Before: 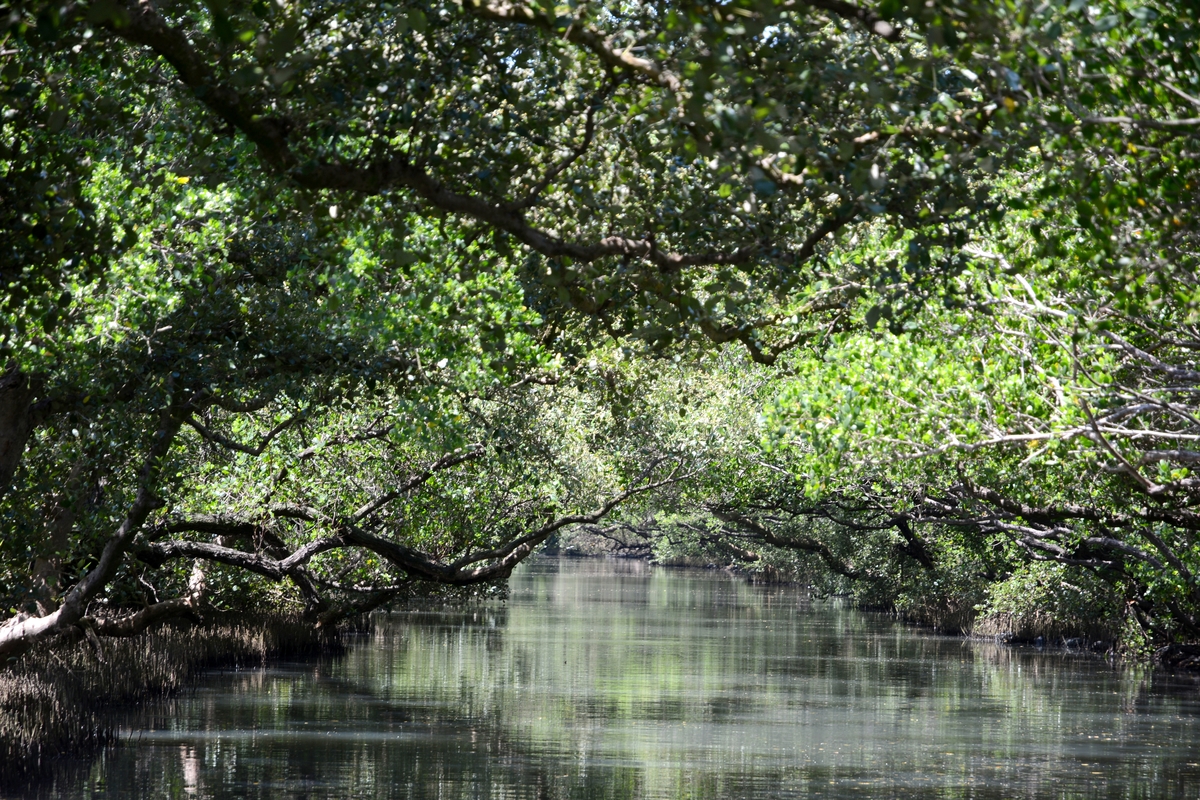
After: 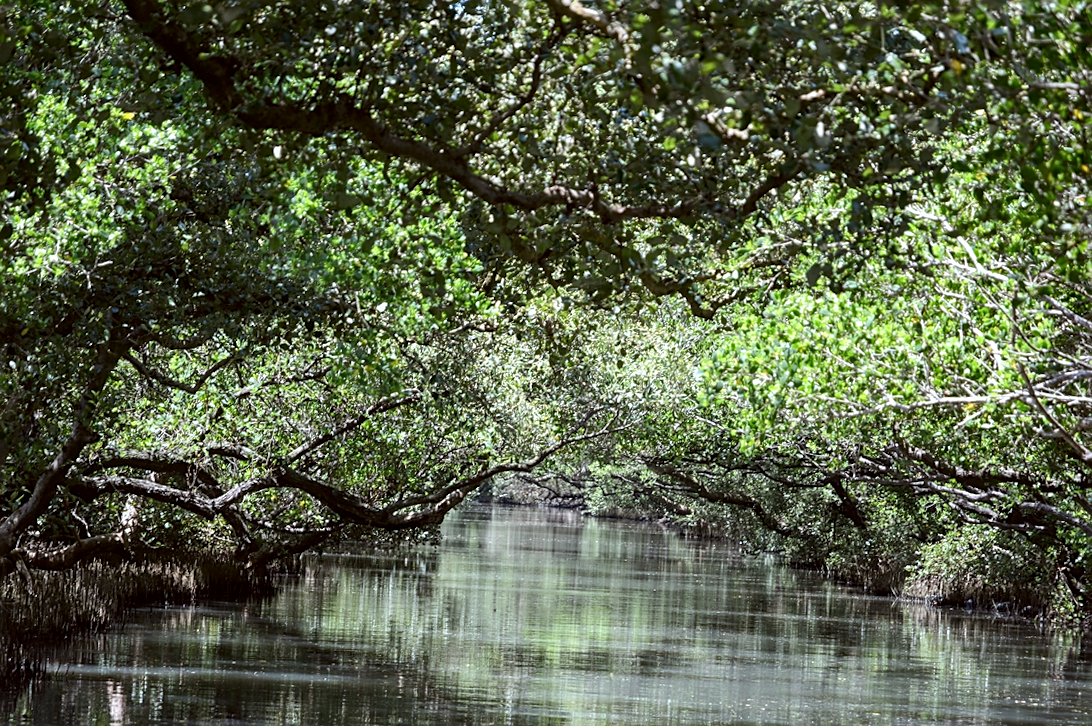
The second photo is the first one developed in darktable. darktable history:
color correction: highlights a* -3.18, highlights b* -6.59, shadows a* 3.27, shadows b* 5.45
sharpen: on, module defaults
local contrast: on, module defaults
crop and rotate: angle -1.85°, left 3.08%, top 4.311%, right 1.547%, bottom 0.499%
